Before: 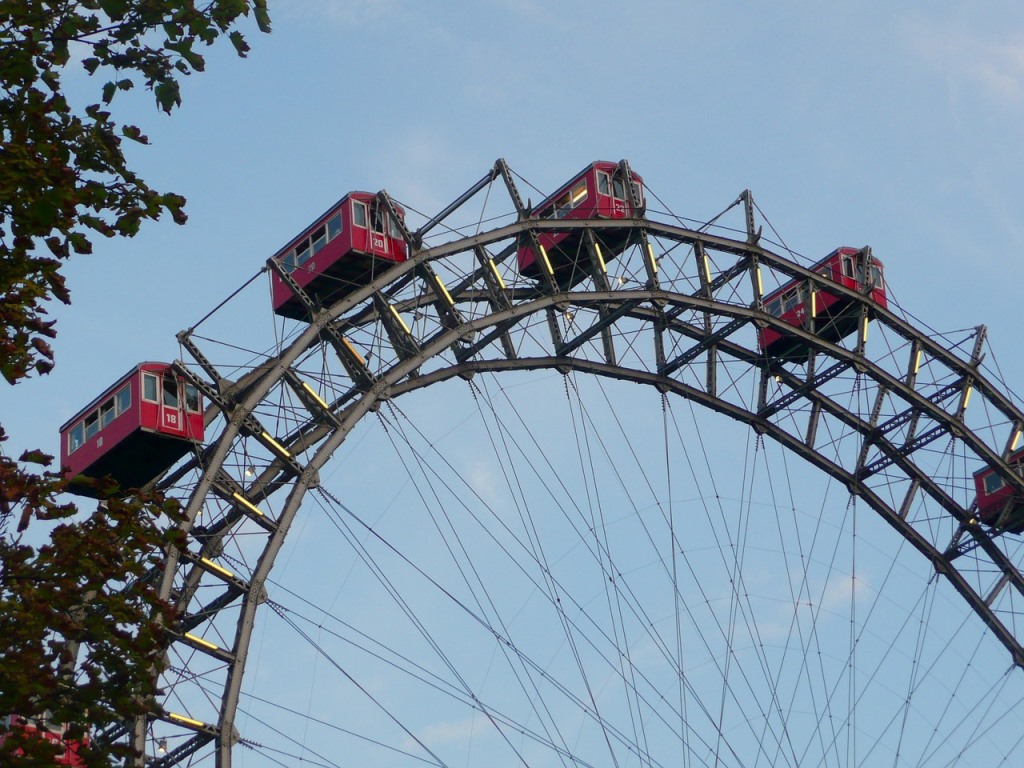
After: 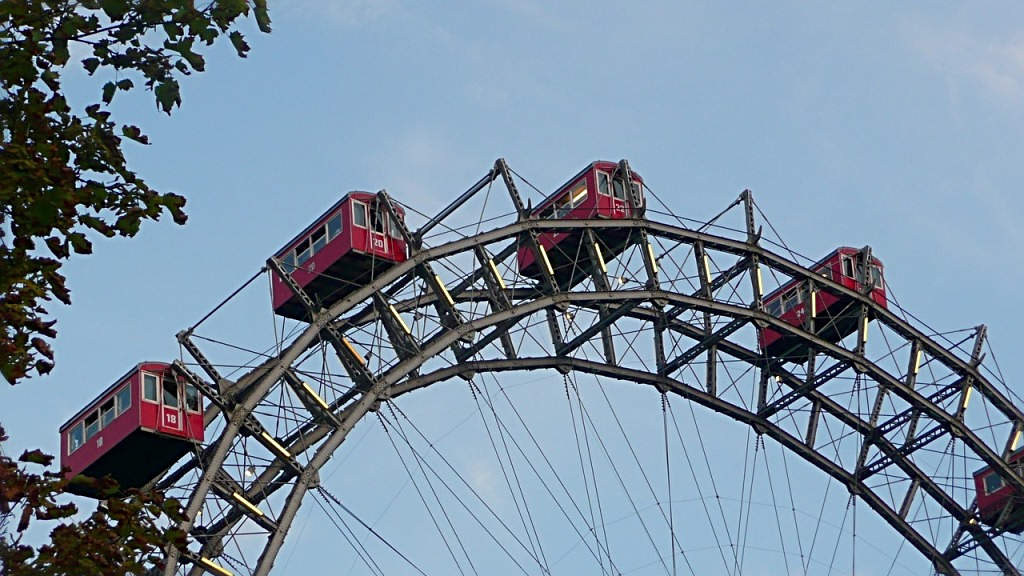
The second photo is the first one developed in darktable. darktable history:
sharpen: radius 3.124
crop: bottom 24.991%
